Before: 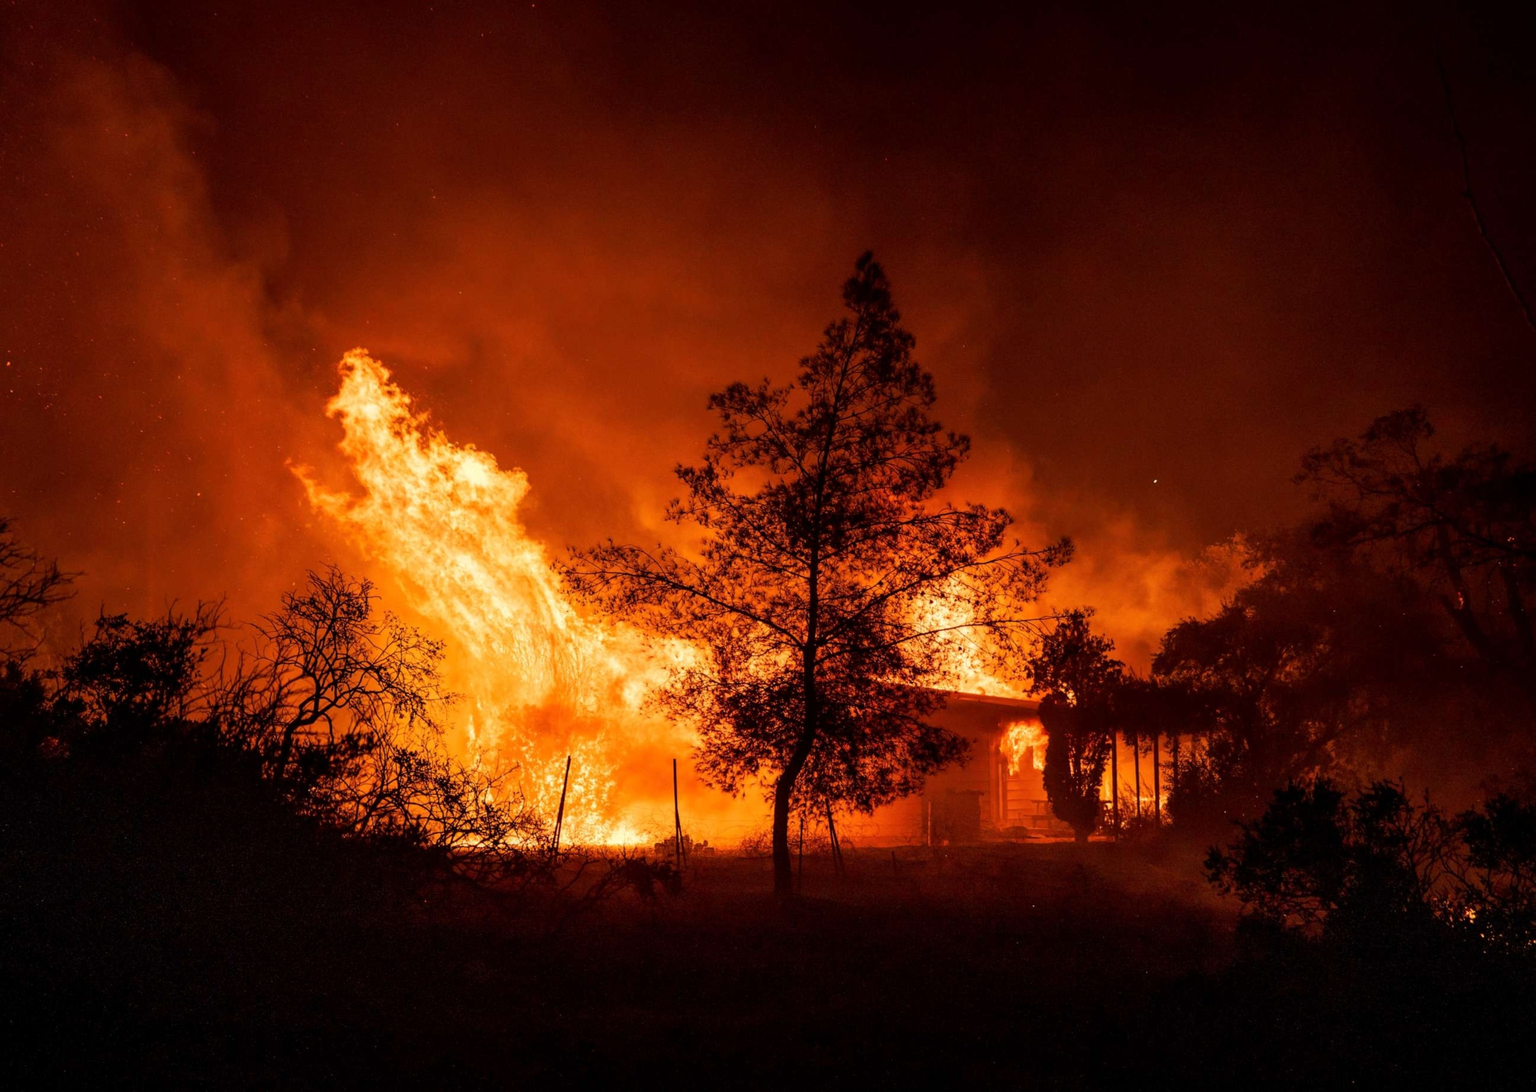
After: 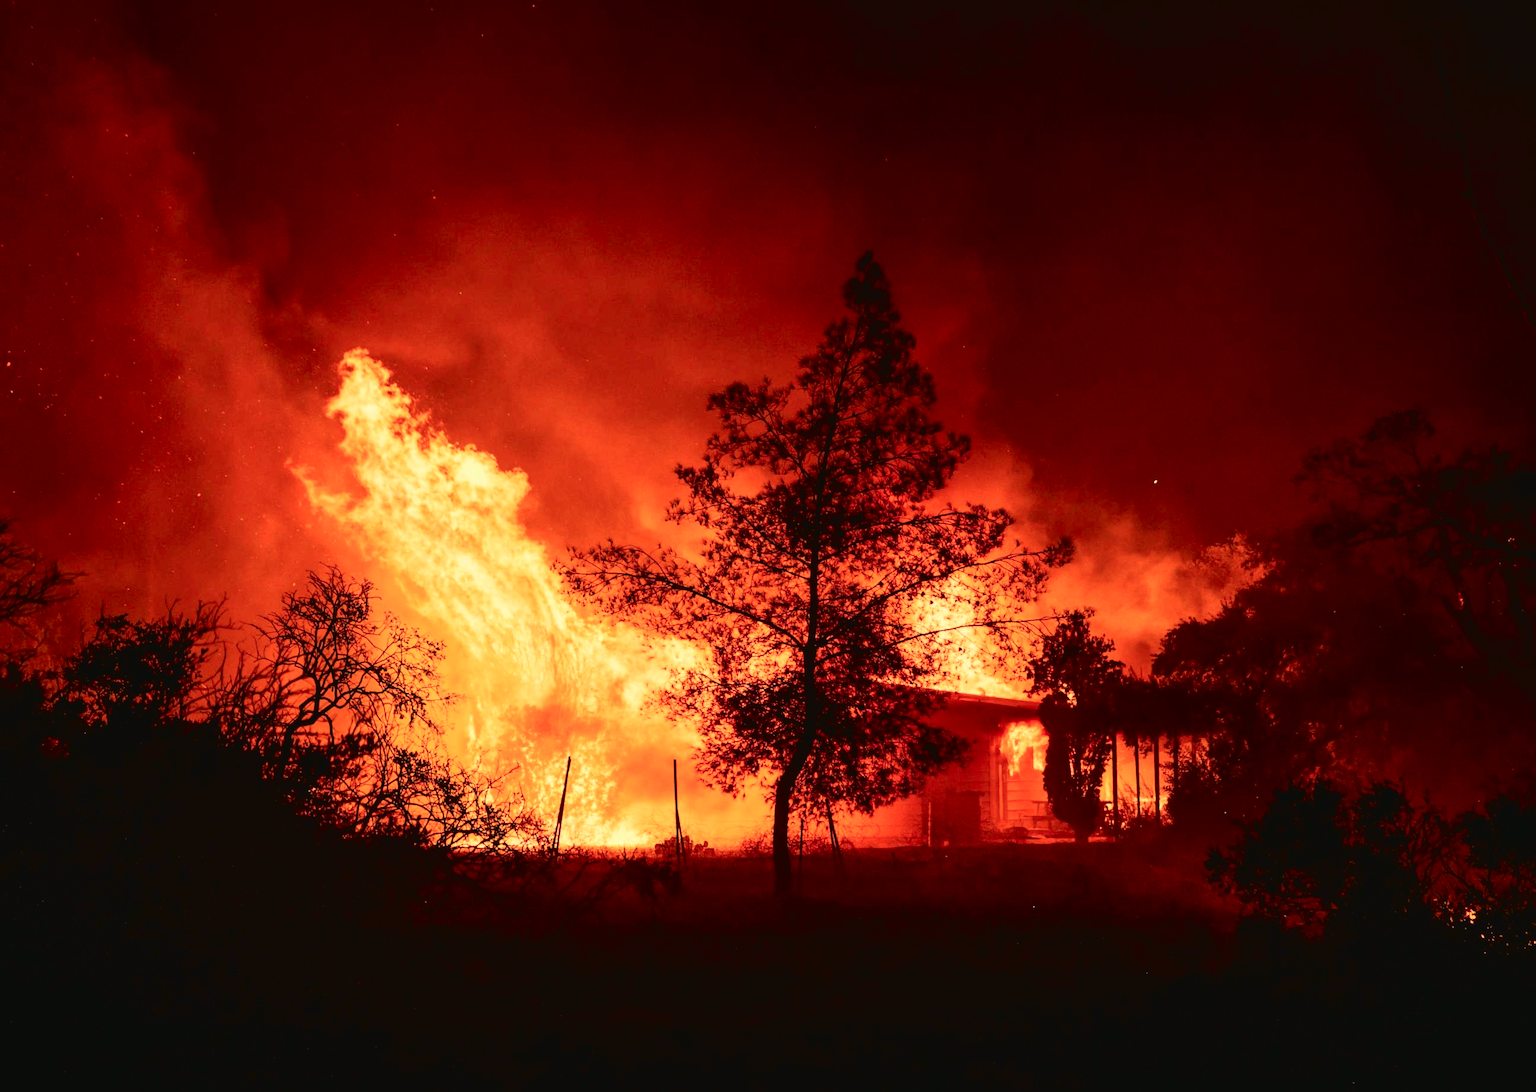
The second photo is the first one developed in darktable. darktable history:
tone curve: curves: ch0 [(0.003, 0.032) (0.037, 0.037) (0.149, 0.117) (0.297, 0.318) (0.41, 0.48) (0.541, 0.649) (0.722, 0.857) (0.875, 0.946) (1, 0.98)]; ch1 [(0, 0) (0.305, 0.325) (0.453, 0.437) (0.482, 0.474) (0.501, 0.498) (0.506, 0.503) (0.559, 0.576) (0.6, 0.635) (0.656, 0.707) (1, 1)]; ch2 [(0, 0) (0.323, 0.277) (0.408, 0.399) (0.45, 0.48) (0.499, 0.502) (0.515, 0.532) (0.573, 0.602) (0.653, 0.675) (0.75, 0.756) (1, 1)], color space Lab, independent channels, preserve colors none
